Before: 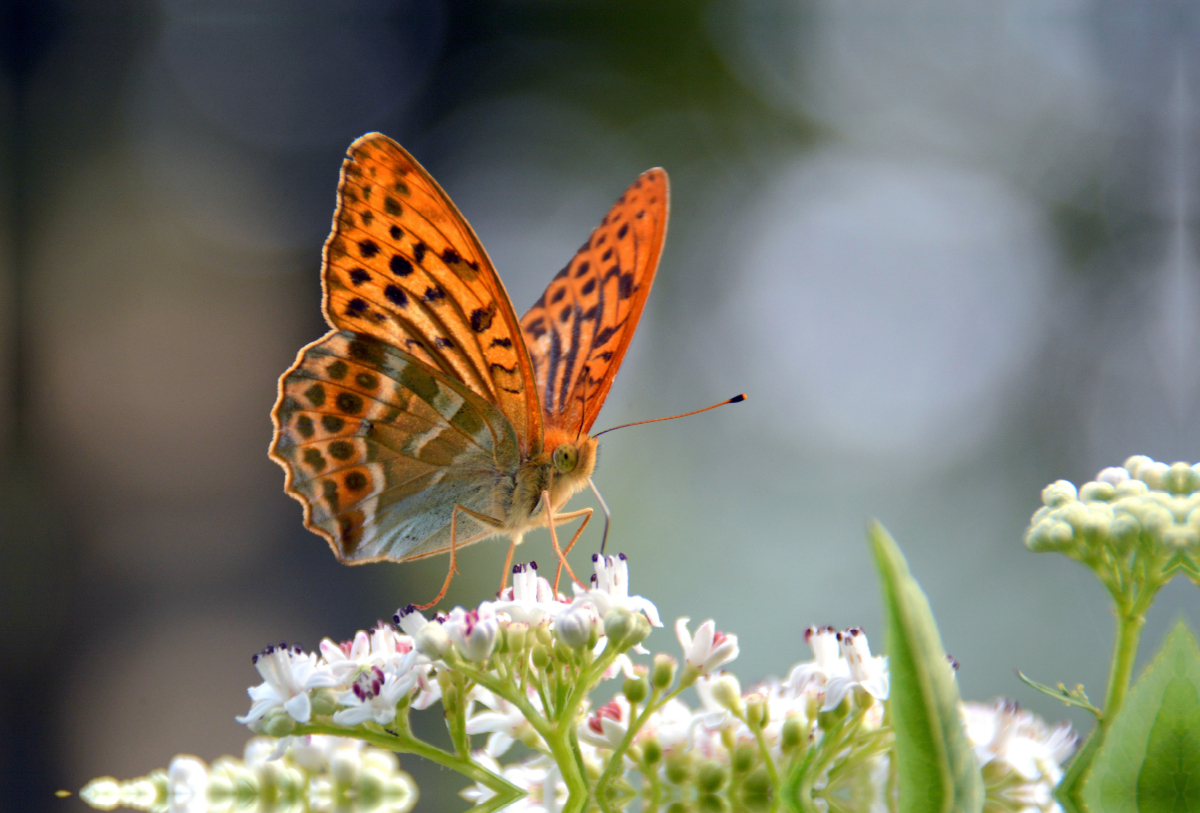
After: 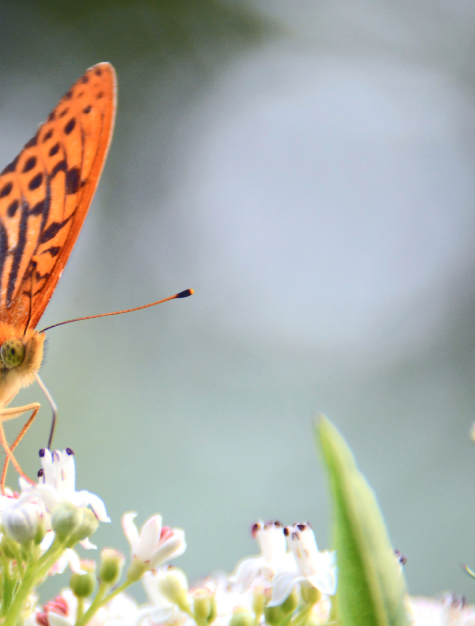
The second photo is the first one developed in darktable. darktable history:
crop: left 46.151%, top 13.032%, right 14.224%, bottom 9.891%
tone curve: curves: ch0 [(0, 0) (0.003, 0.117) (0.011, 0.125) (0.025, 0.133) (0.044, 0.144) (0.069, 0.152) (0.1, 0.167) (0.136, 0.186) (0.177, 0.21) (0.224, 0.244) (0.277, 0.295) (0.335, 0.357) (0.399, 0.445) (0.468, 0.531) (0.543, 0.629) (0.623, 0.716) (0.709, 0.803) (0.801, 0.876) (0.898, 0.939) (1, 1)], color space Lab, independent channels, preserve colors none
